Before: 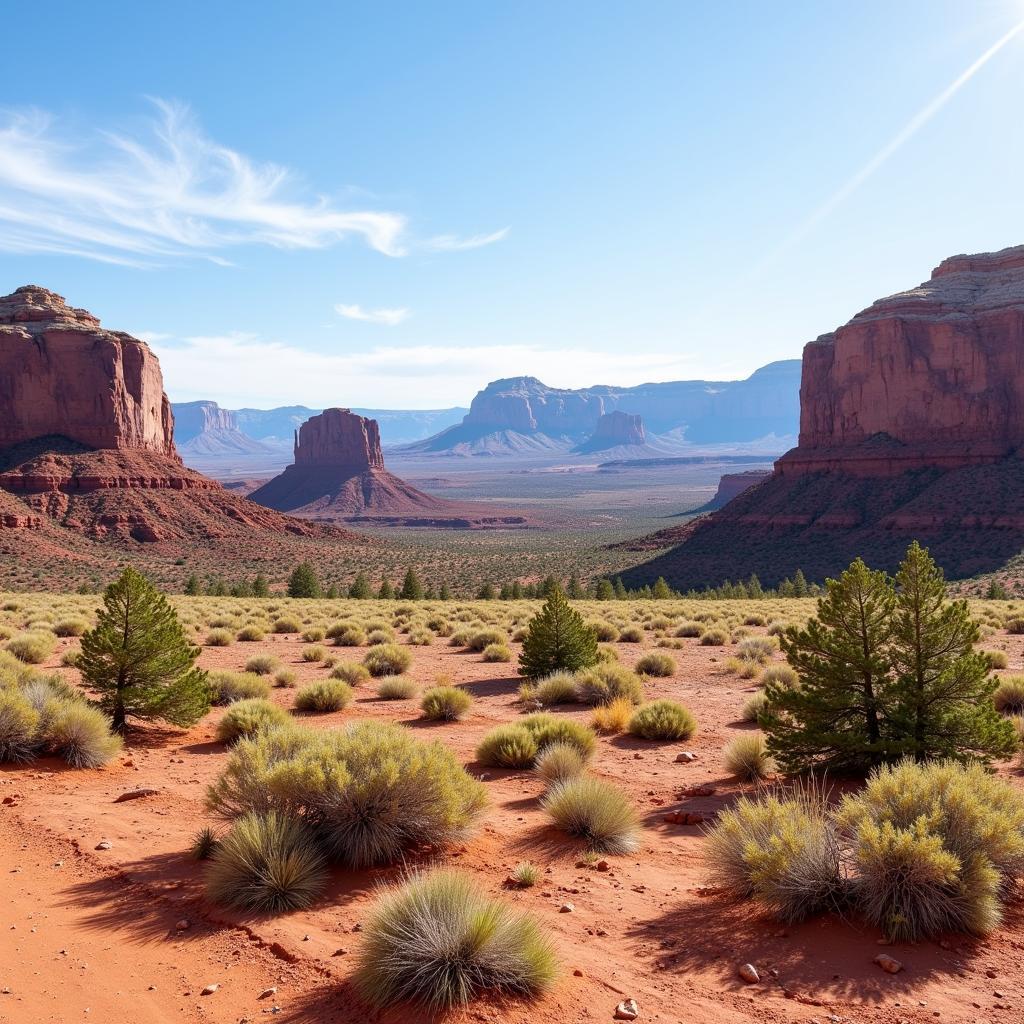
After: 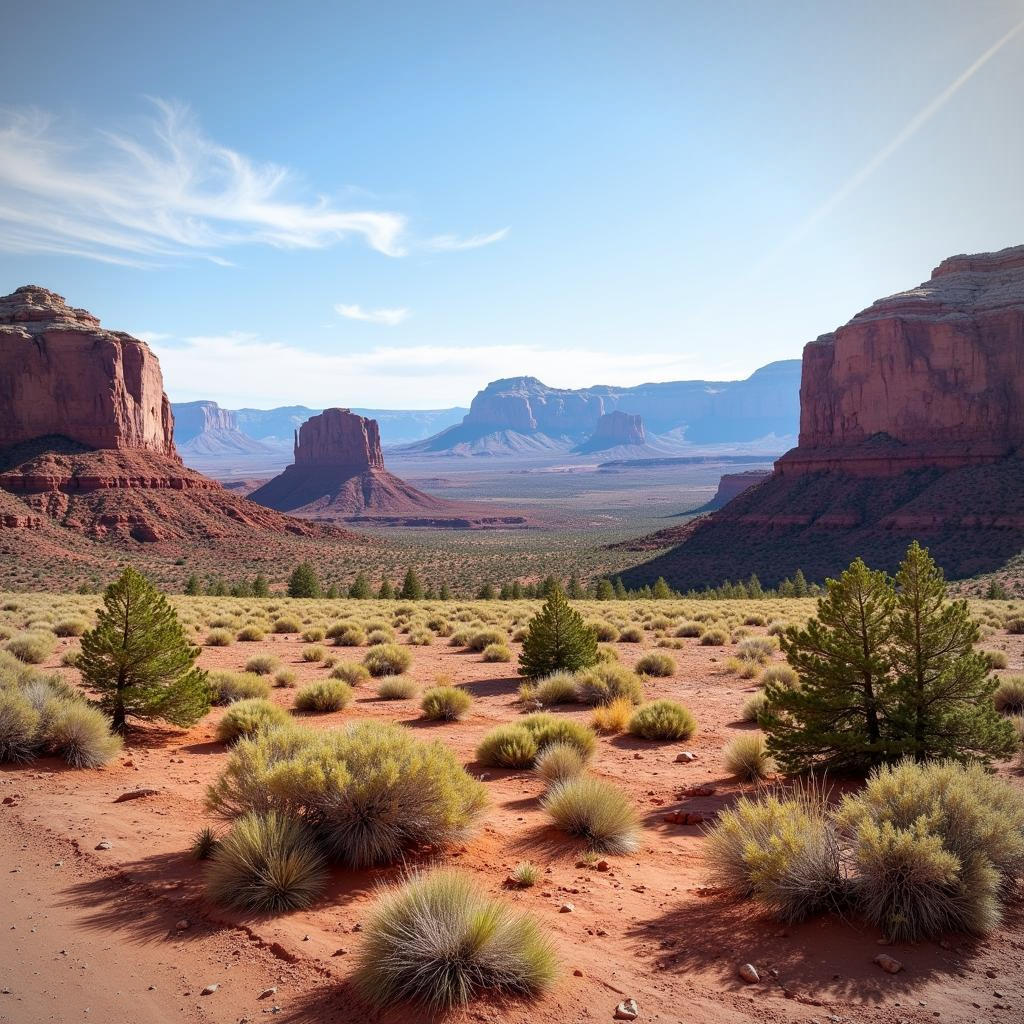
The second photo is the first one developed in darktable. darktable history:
vignetting: fall-off radius 60.98%
